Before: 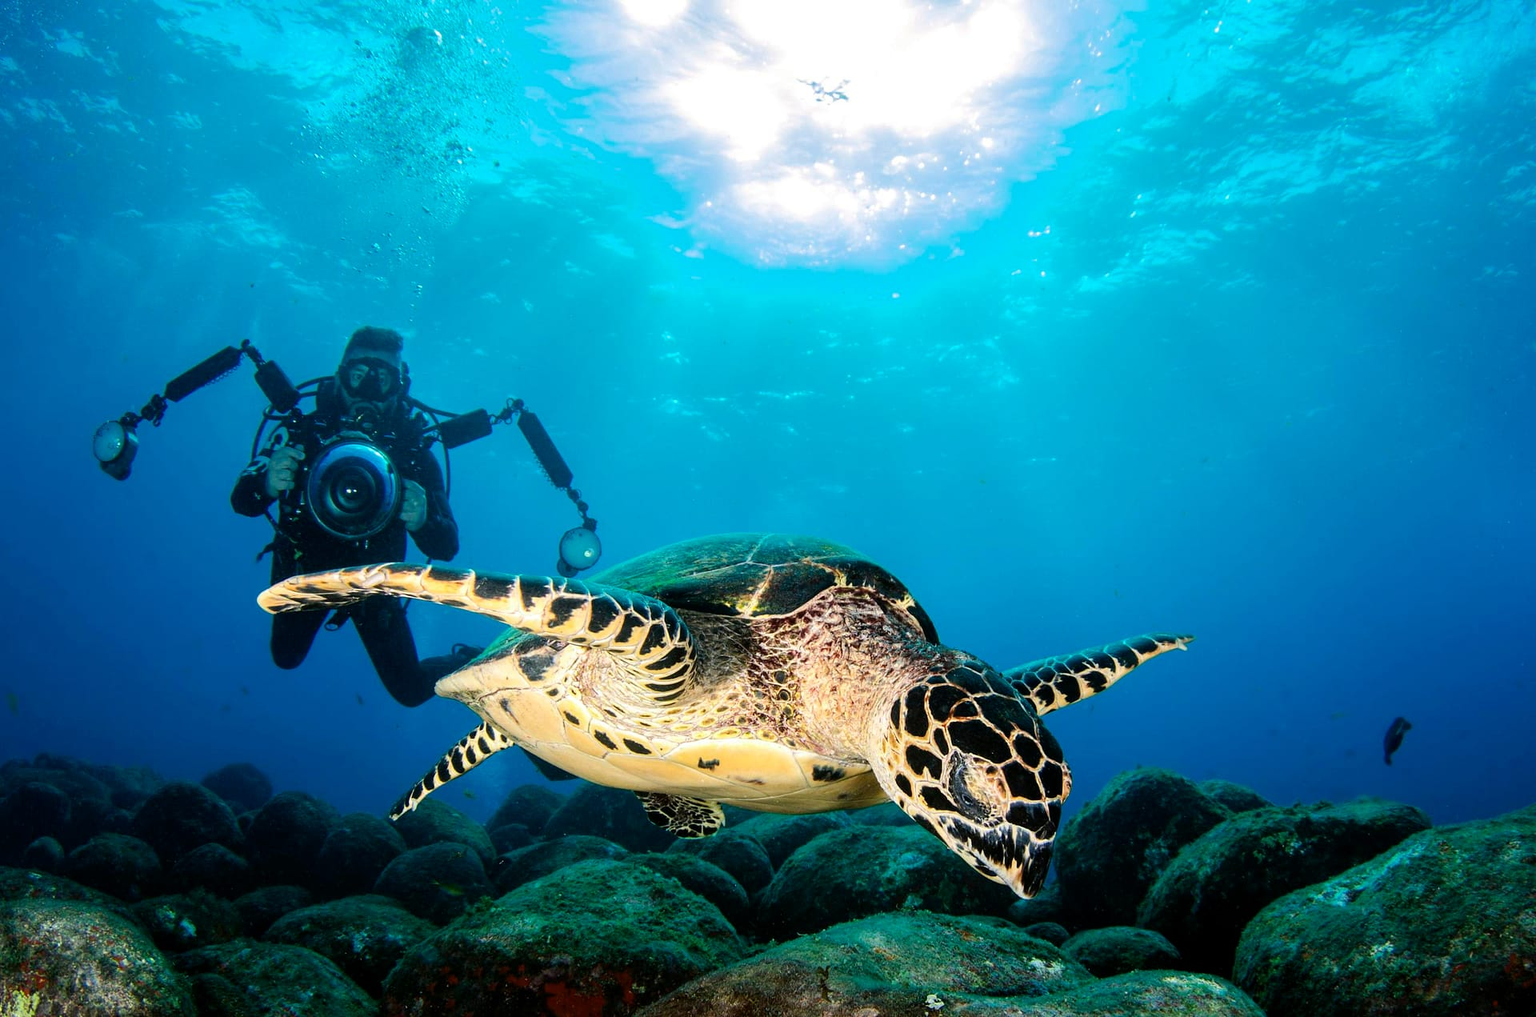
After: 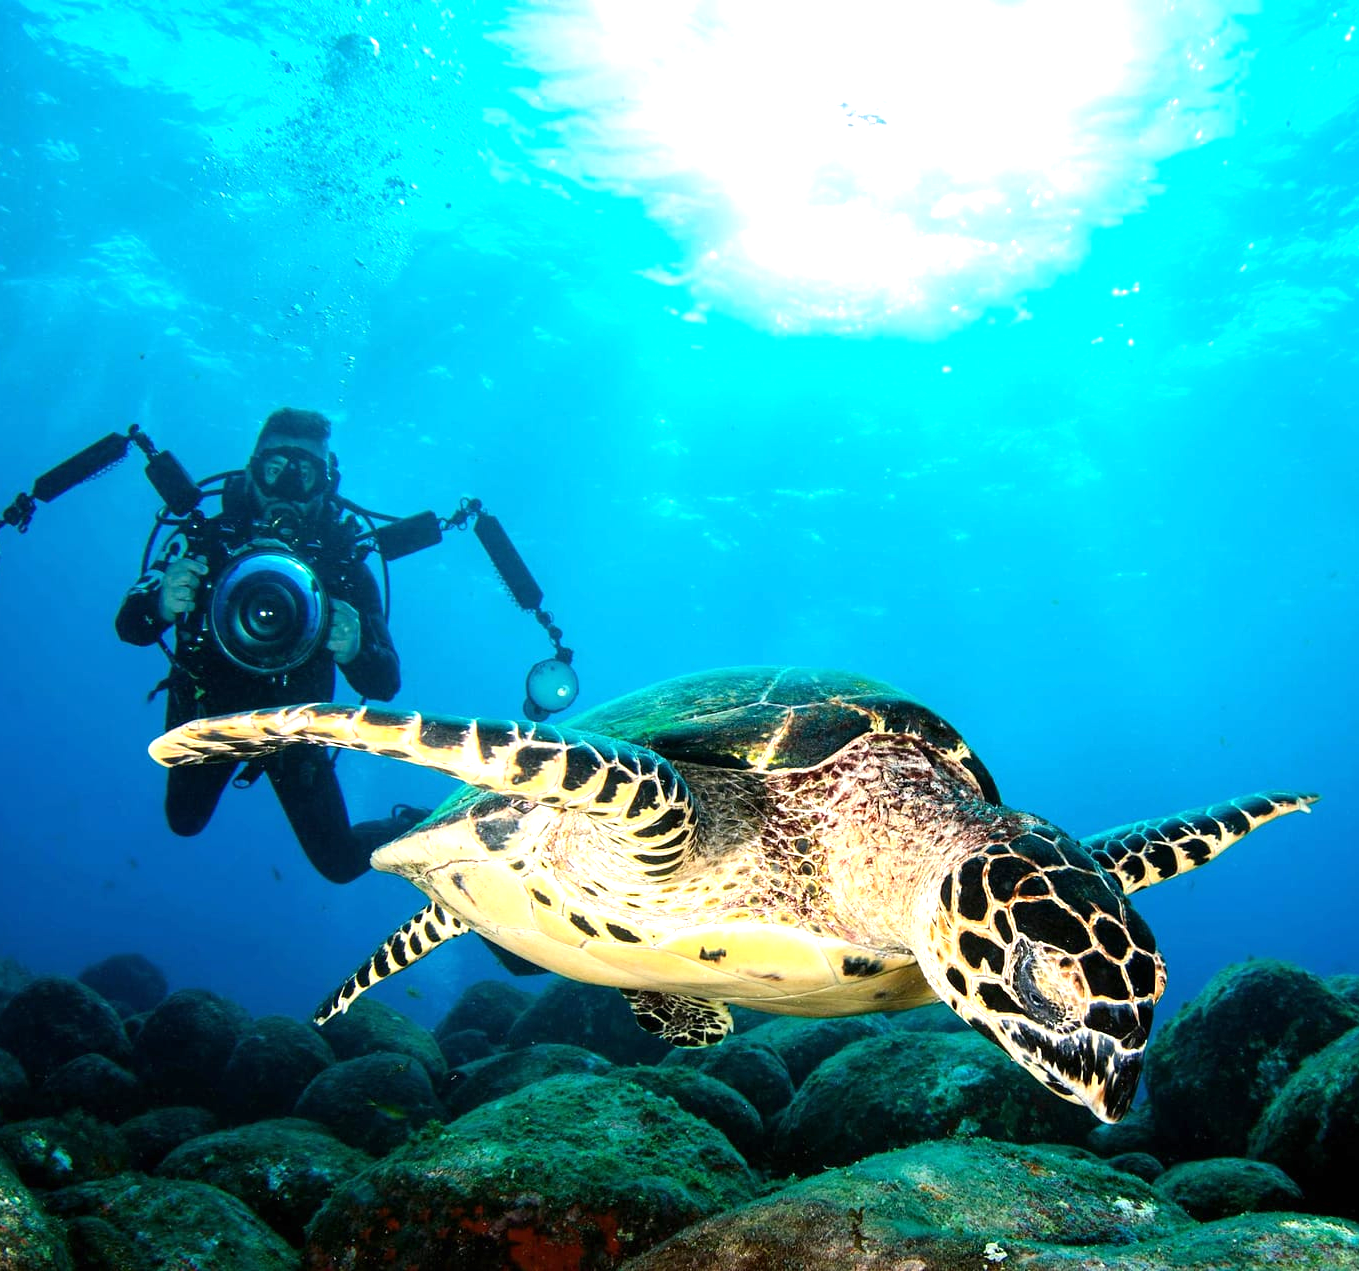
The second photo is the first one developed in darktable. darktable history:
exposure: black level correction 0, exposure 0.68 EV, compensate exposure bias true, compensate highlight preservation false
crop and rotate: left 9.061%, right 20.142%
